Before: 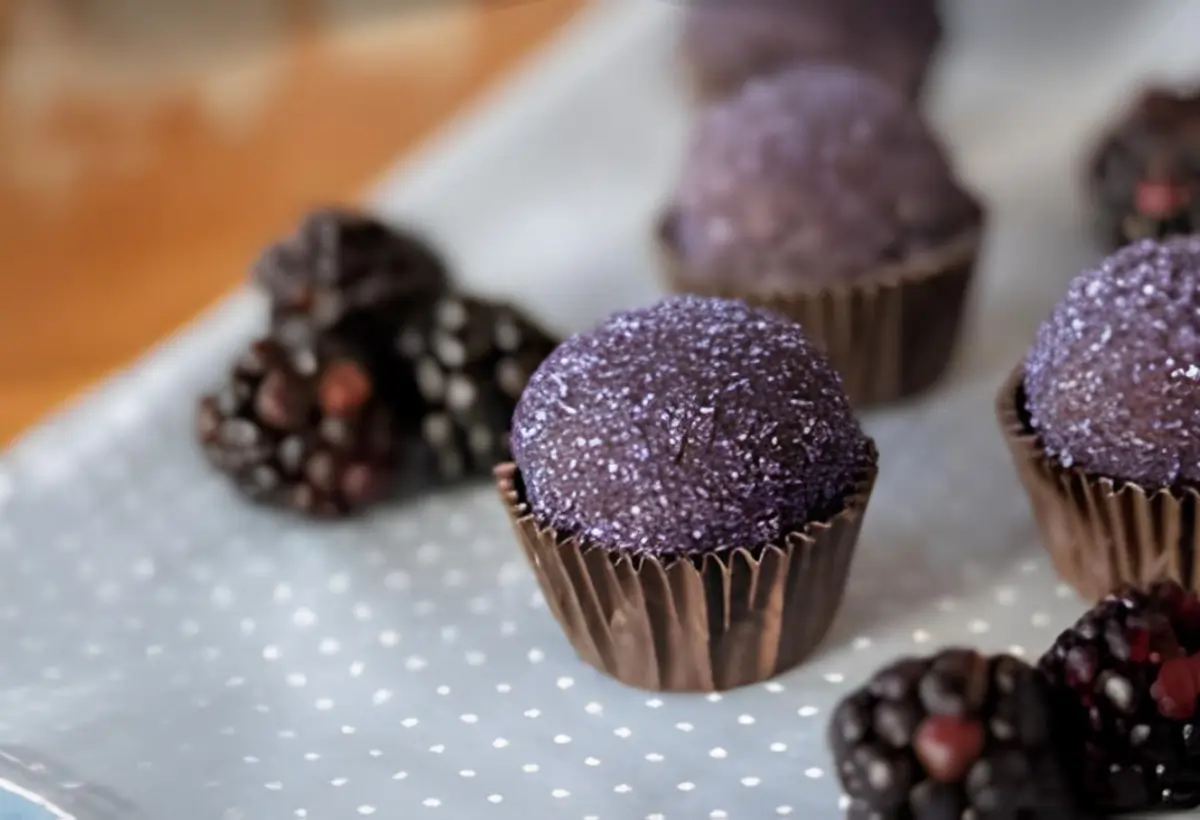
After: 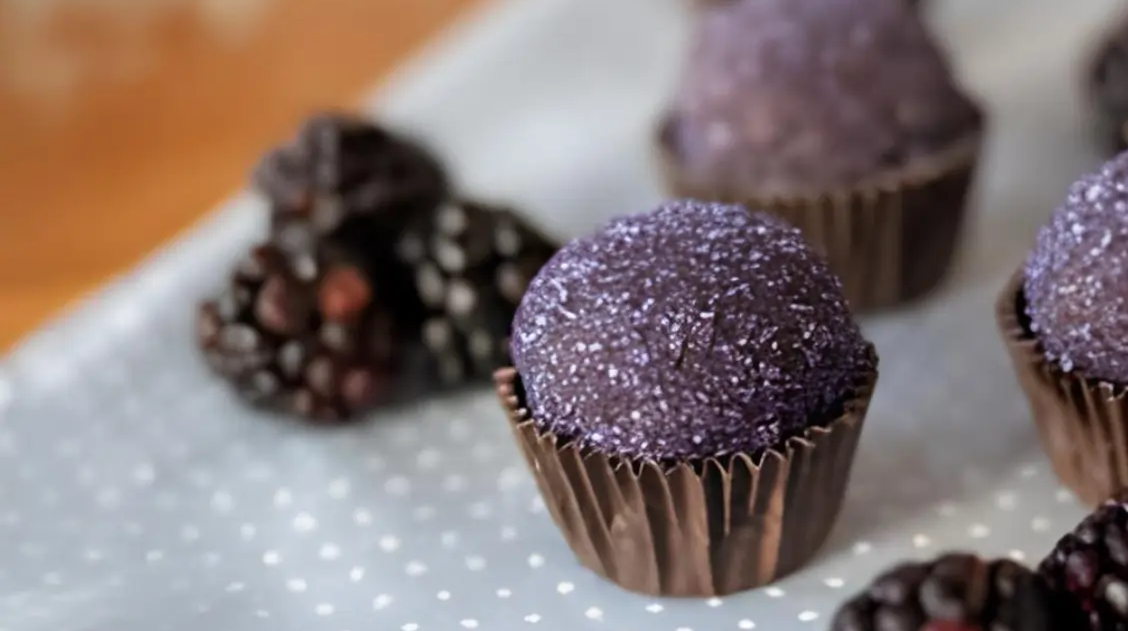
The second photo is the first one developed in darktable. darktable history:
crop and rotate: angle 0.053°, top 11.578%, right 5.815%, bottom 11.274%
